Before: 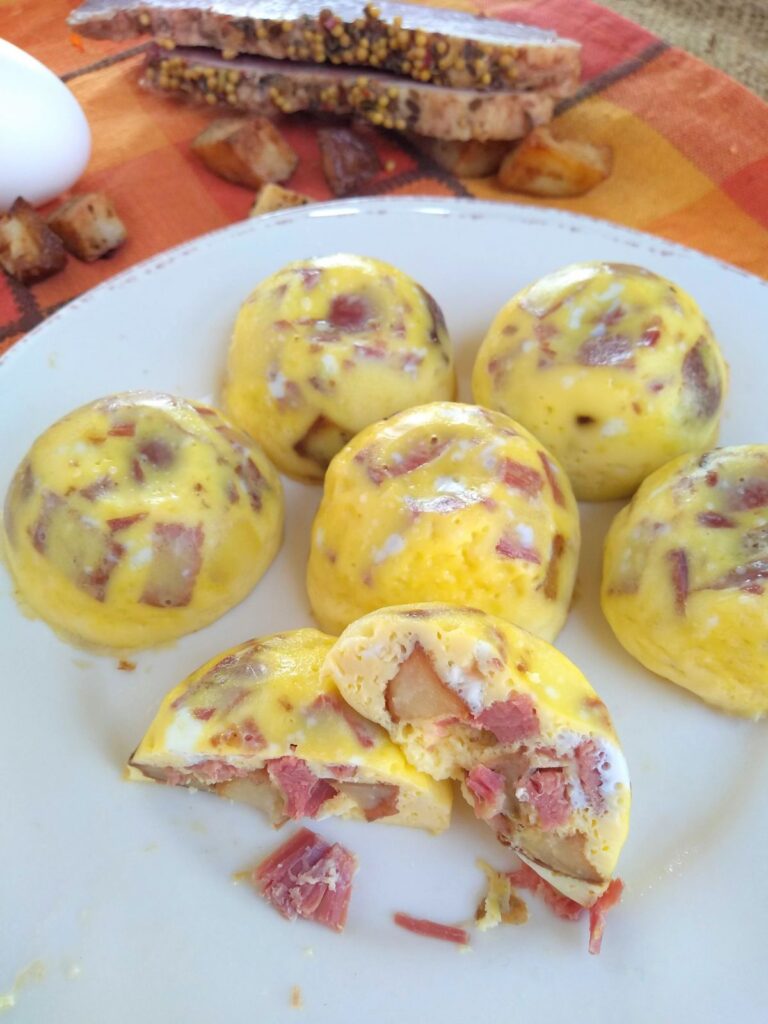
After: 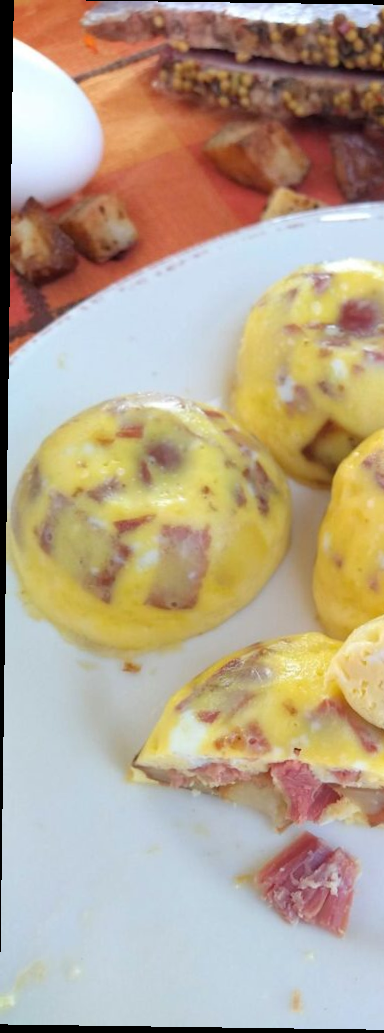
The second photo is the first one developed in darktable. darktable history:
crop and rotate: left 0%, top 0%, right 50.845%
rotate and perspective: rotation 0.8°, automatic cropping off
